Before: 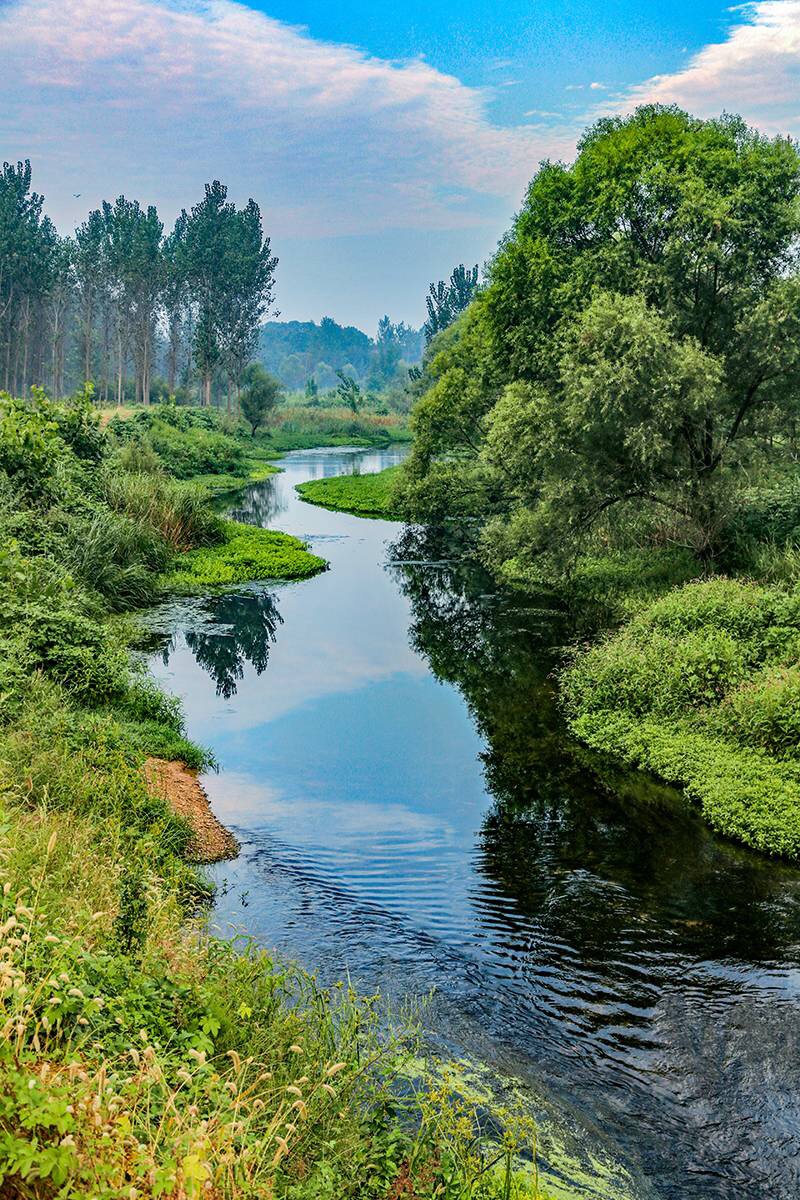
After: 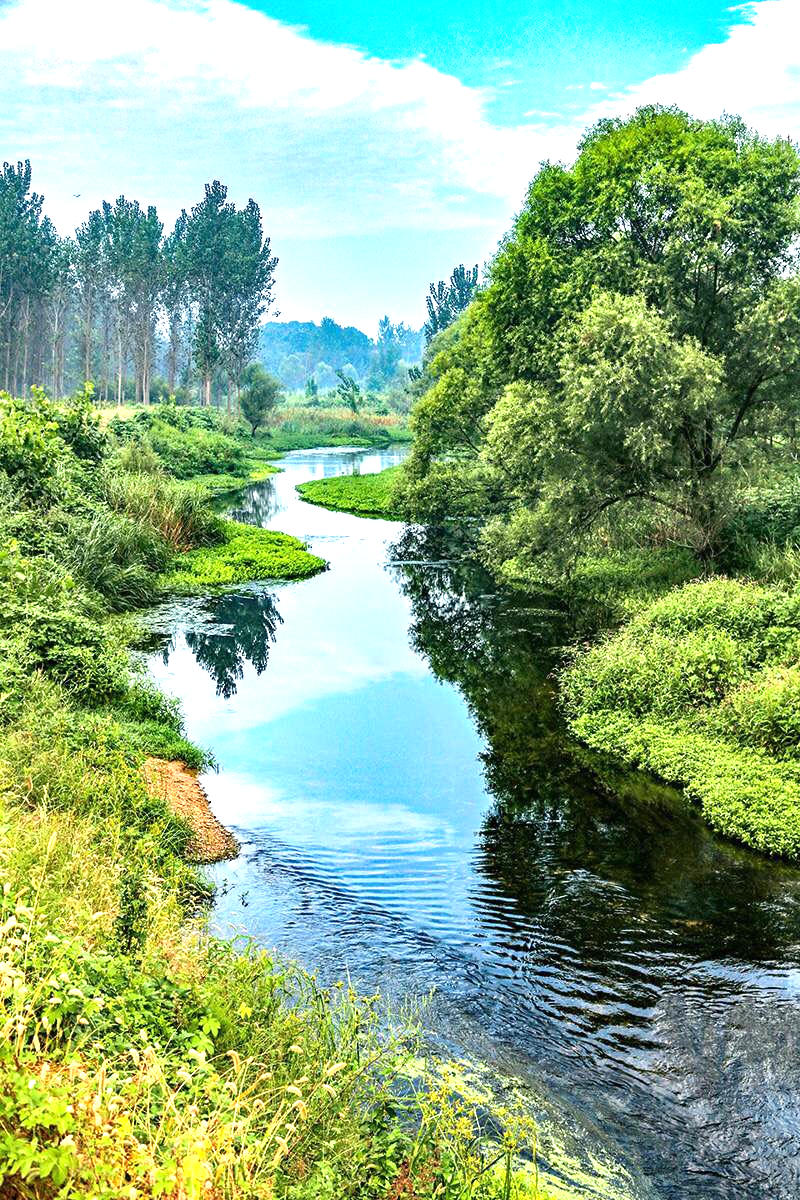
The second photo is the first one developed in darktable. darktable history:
exposure: exposure 1.15 EV, compensate highlight preservation false
base curve: curves: ch0 [(0, 0) (0.303, 0.277) (1, 1)]
